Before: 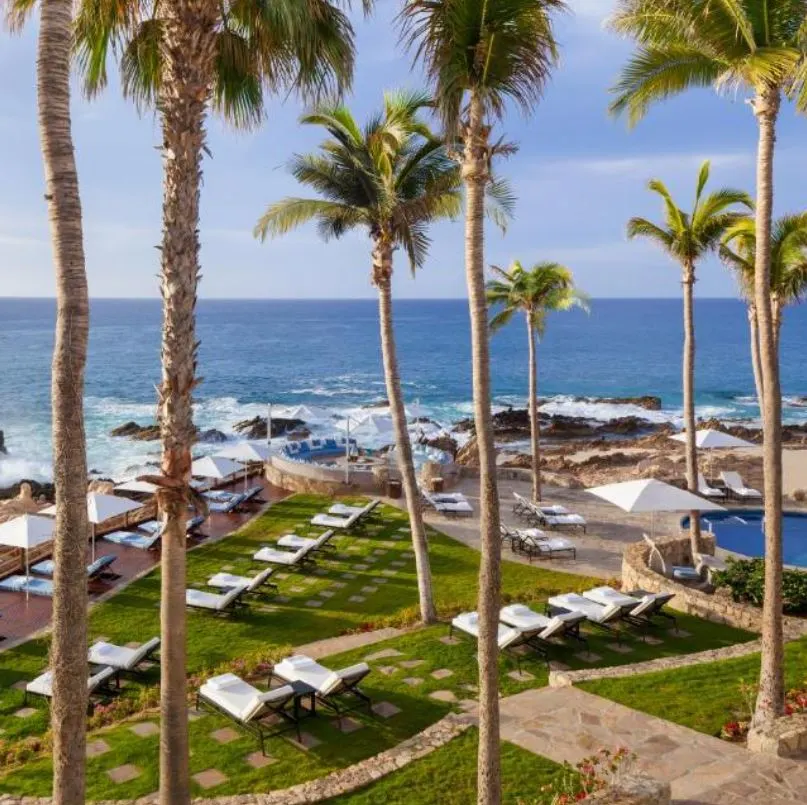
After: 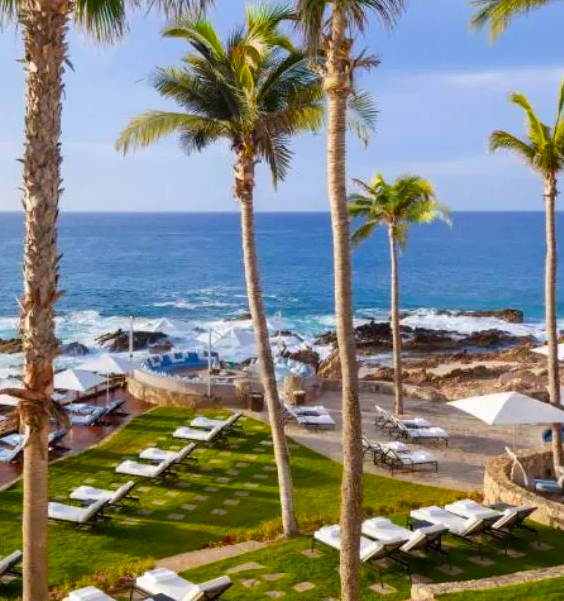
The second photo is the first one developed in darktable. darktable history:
crop and rotate: left 17.148%, top 10.883%, right 12.907%, bottom 14.378%
color balance rgb: perceptual saturation grading › global saturation 25.561%
shadows and highlights: shadows -9.44, white point adjustment 1.51, highlights 11.15
